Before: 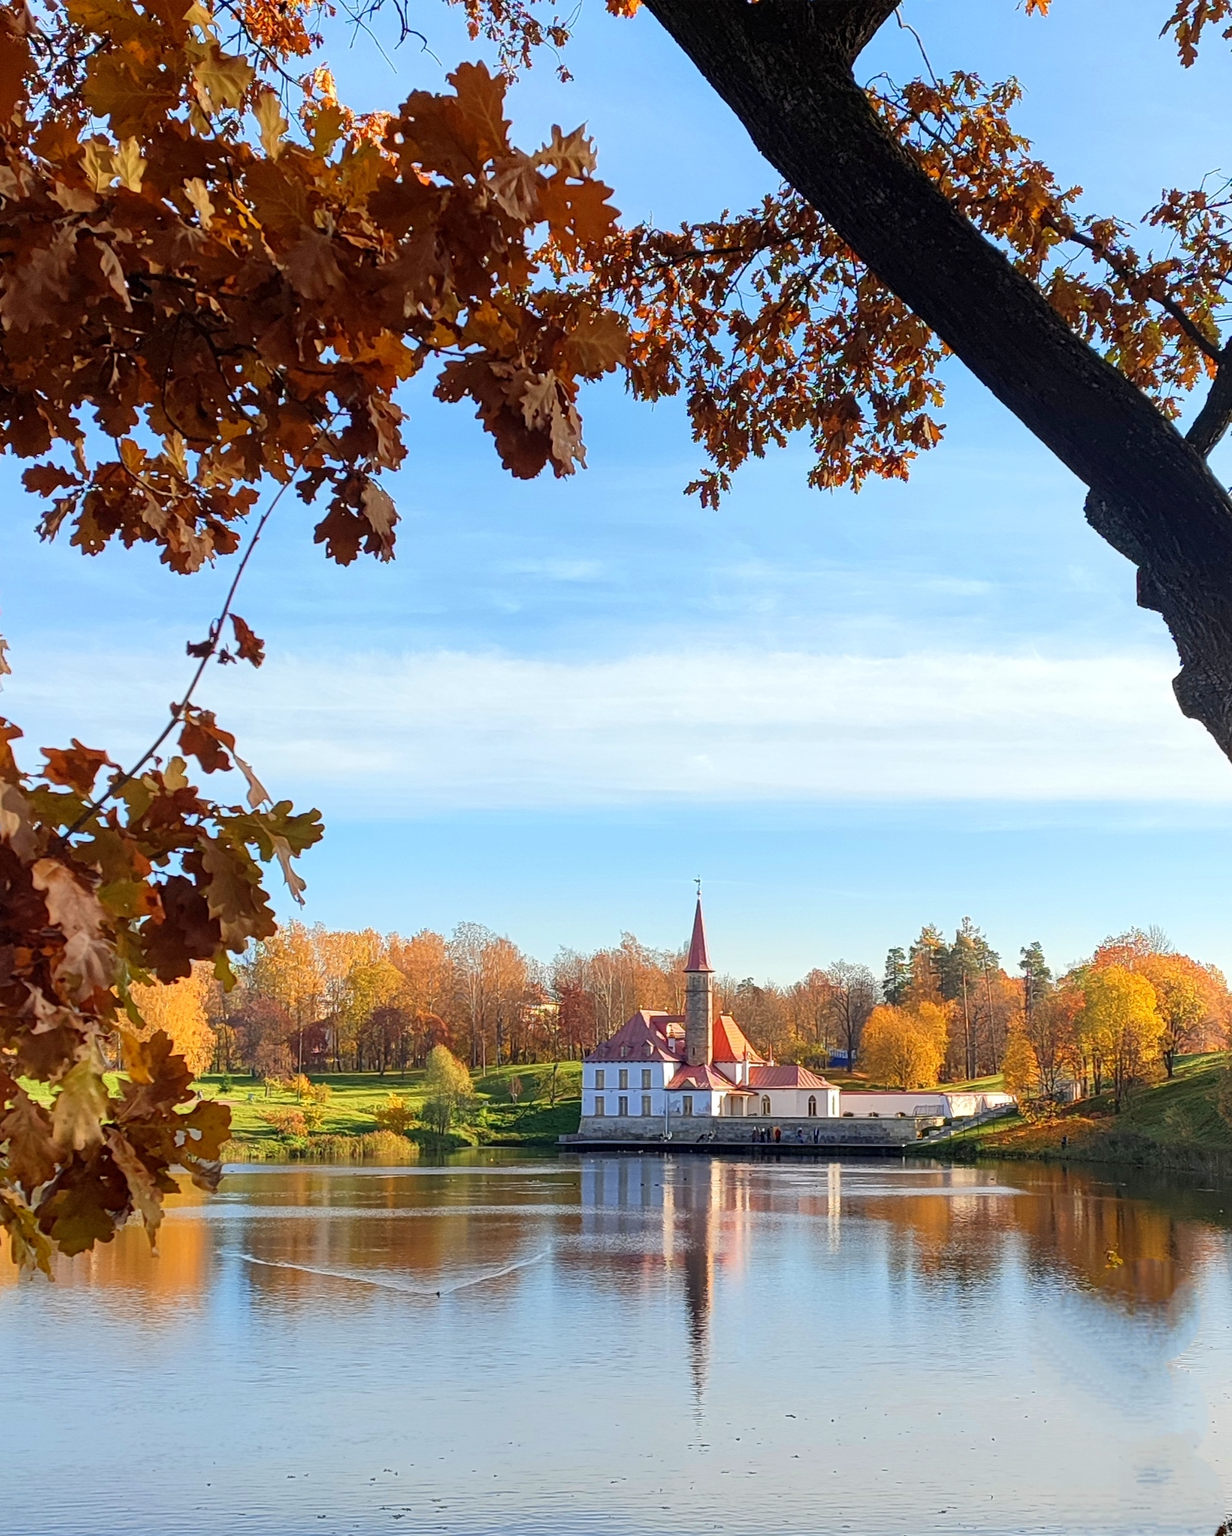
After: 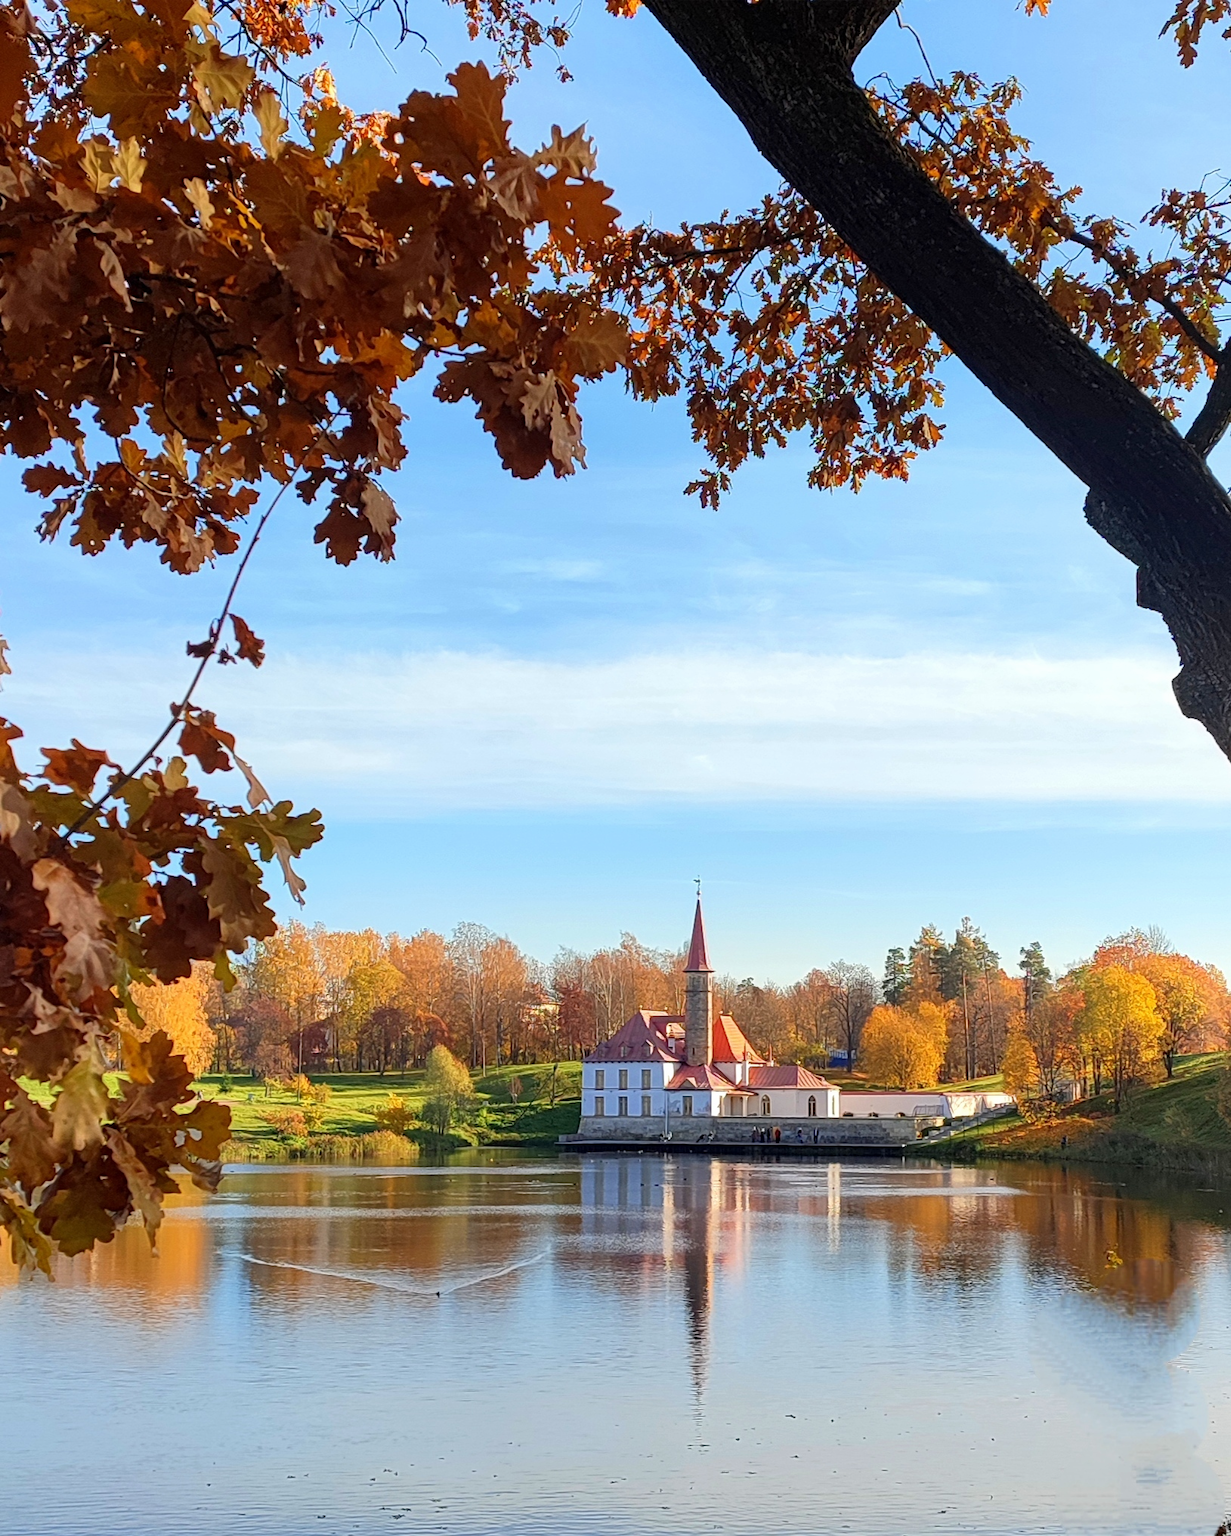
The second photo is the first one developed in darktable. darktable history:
exposure: exposure -0.012 EV, compensate exposure bias true, compensate highlight preservation false
